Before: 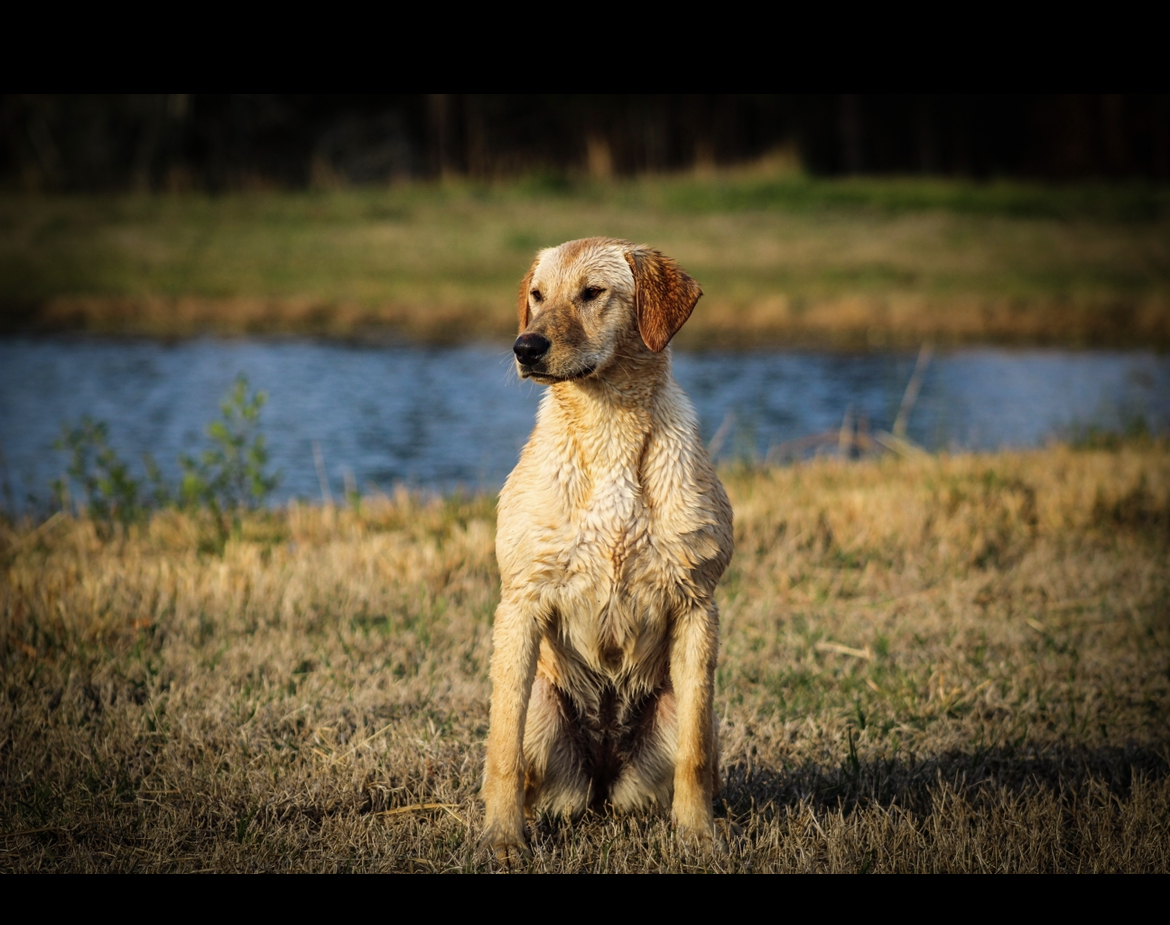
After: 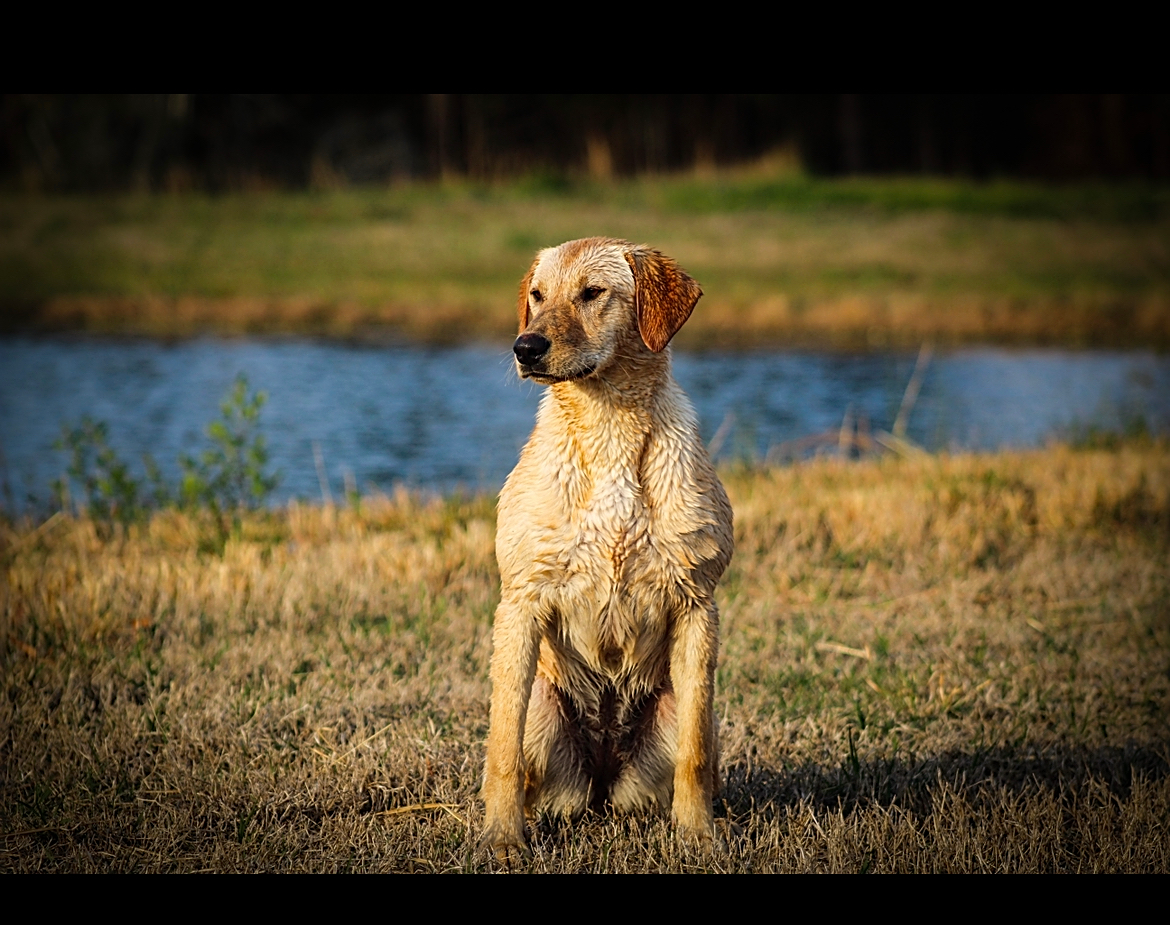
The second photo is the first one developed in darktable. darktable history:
sharpen: amount 0.586
